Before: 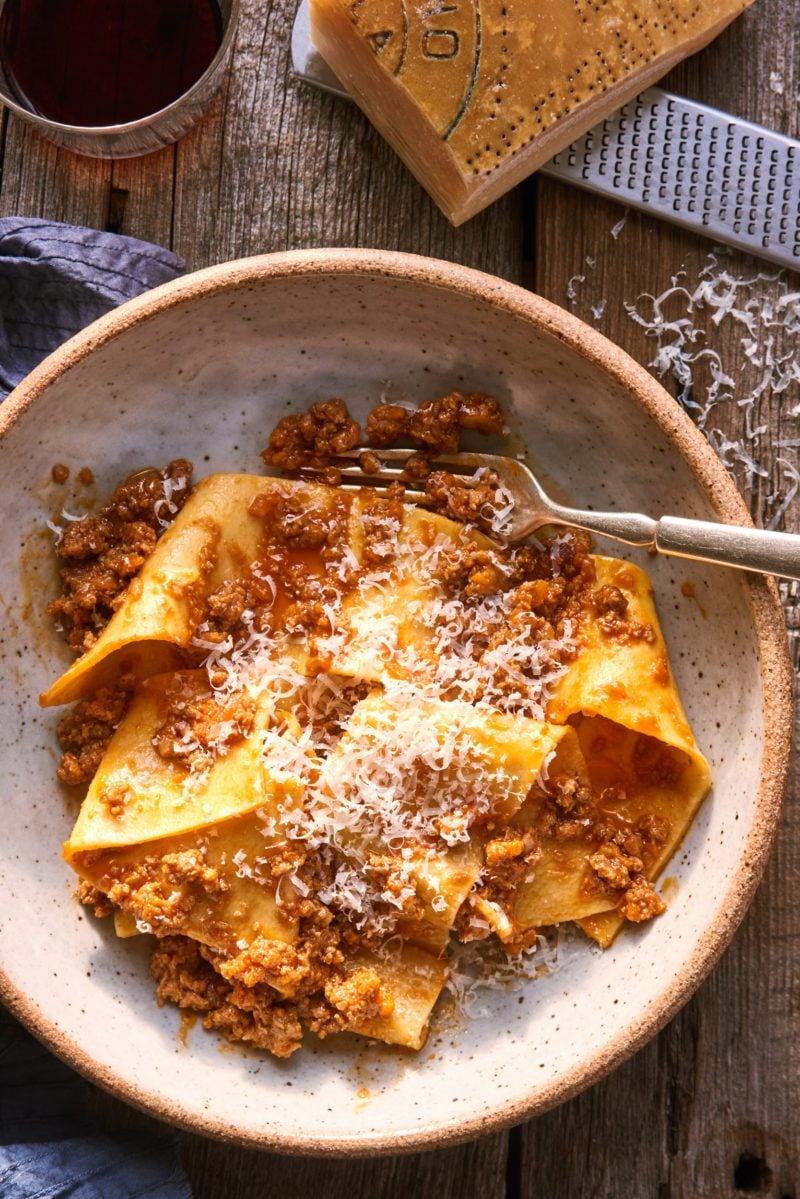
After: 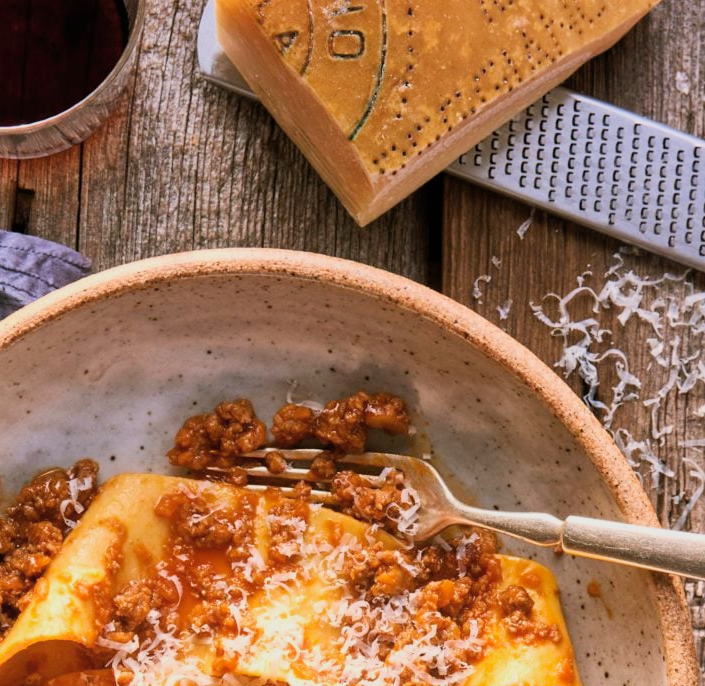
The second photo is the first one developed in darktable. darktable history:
filmic rgb: black relative exposure -7.65 EV, white relative exposure 4.56 EV, hardness 3.61, color science v6 (2022)
crop and rotate: left 11.812%, bottom 42.776%
shadows and highlights: shadows 25, highlights -25
exposure: black level correction 0, exposure 0.7 EV, compensate exposure bias true, compensate highlight preservation false
color balance rgb: global vibrance 6.81%, saturation formula JzAzBz (2021)
